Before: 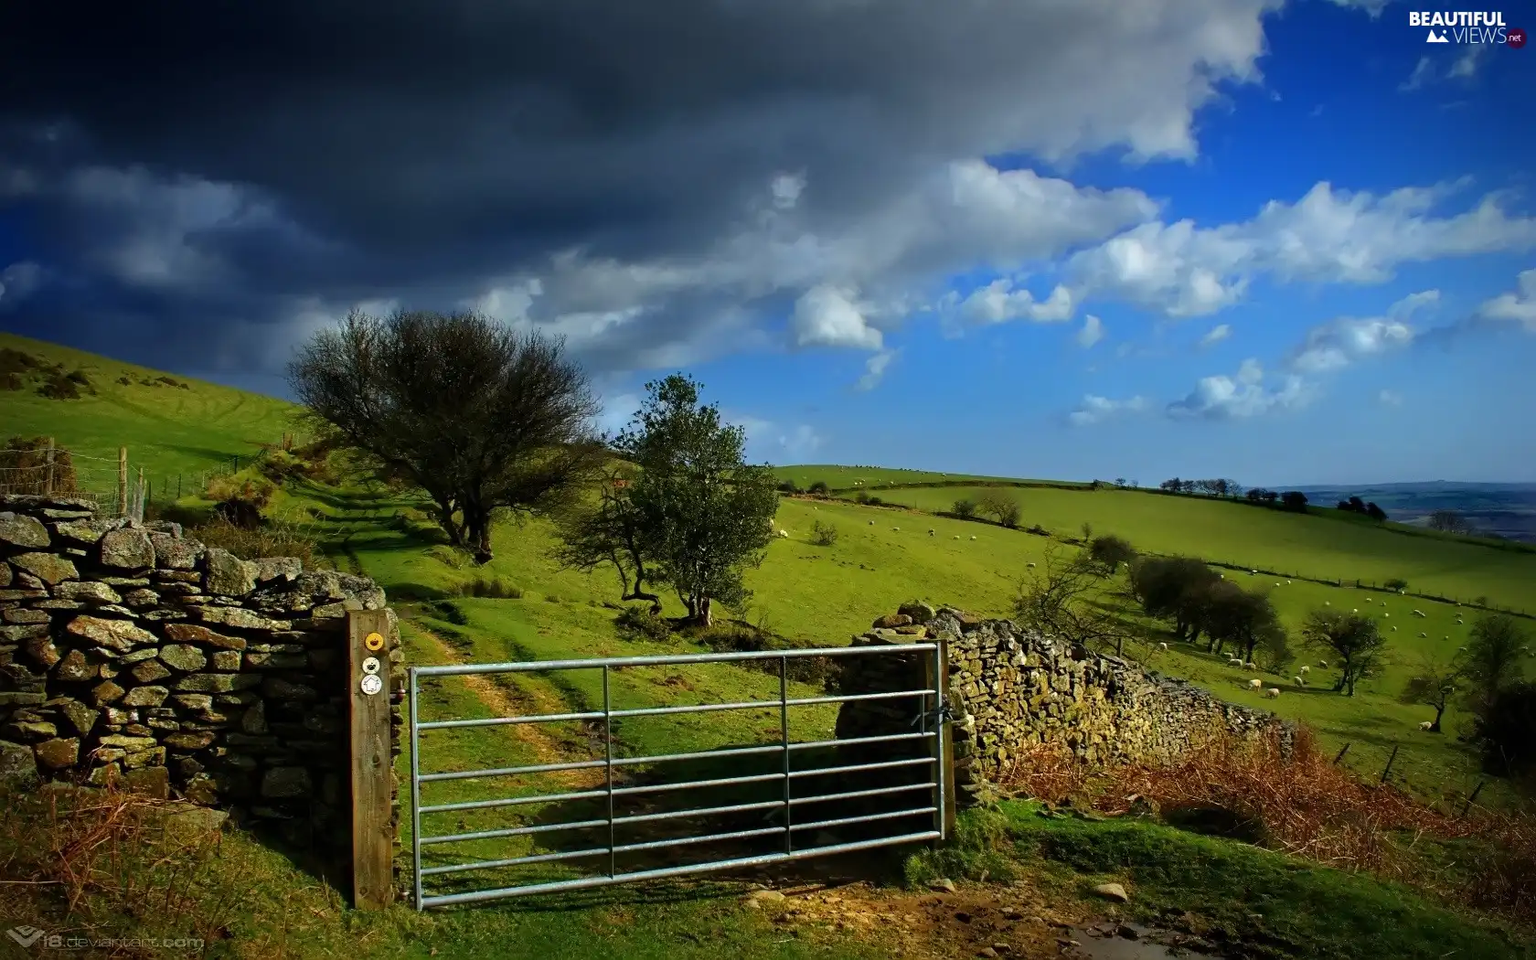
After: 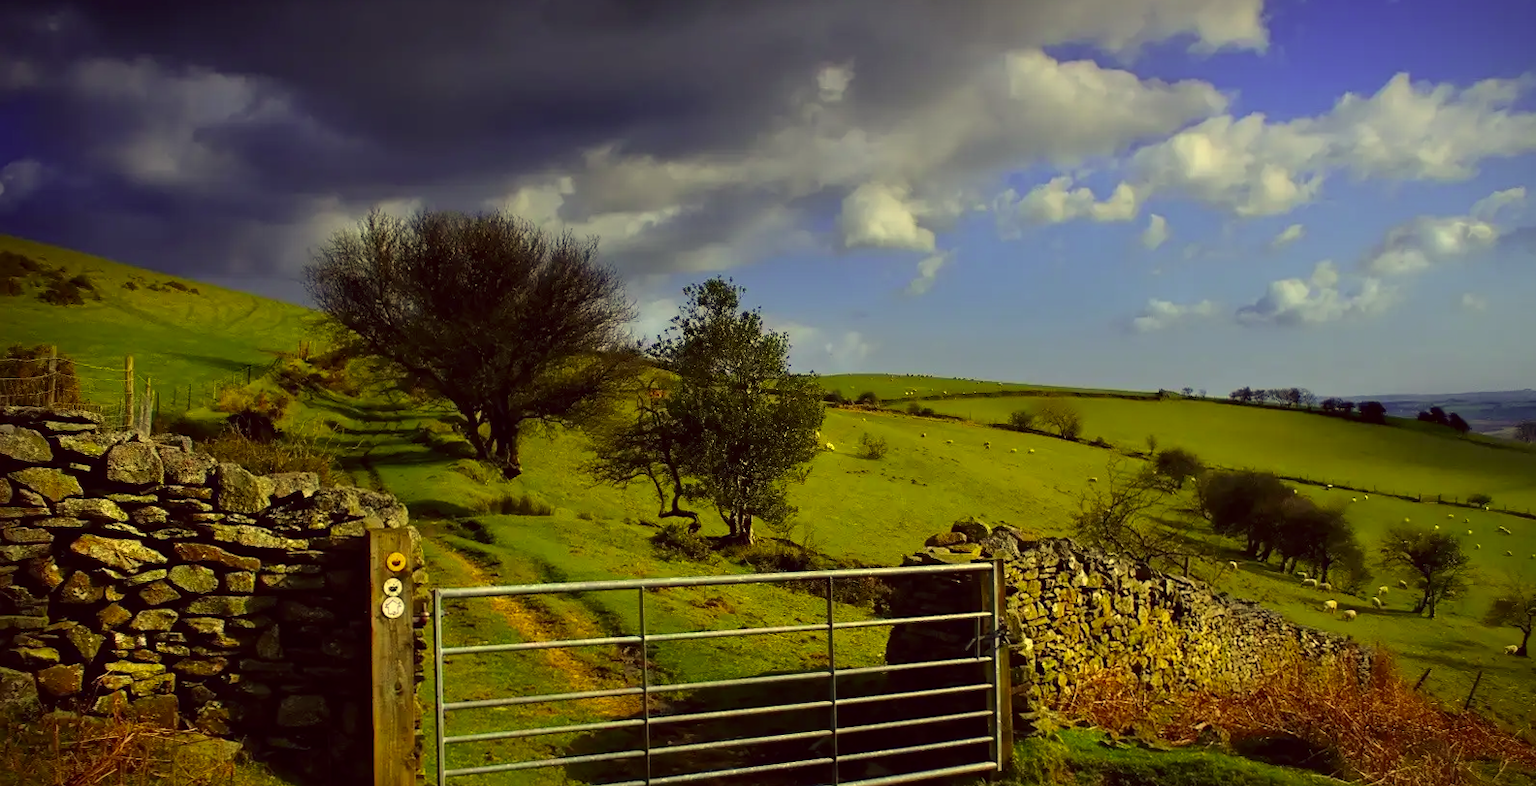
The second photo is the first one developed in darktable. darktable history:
color correction: highlights a* -0.342, highlights b* 39.76, shadows a* 9.32, shadows b* -0.752
crop and rotate: angle 0.073°, top 11.717%, right 5.495%, bottom 10.814%
